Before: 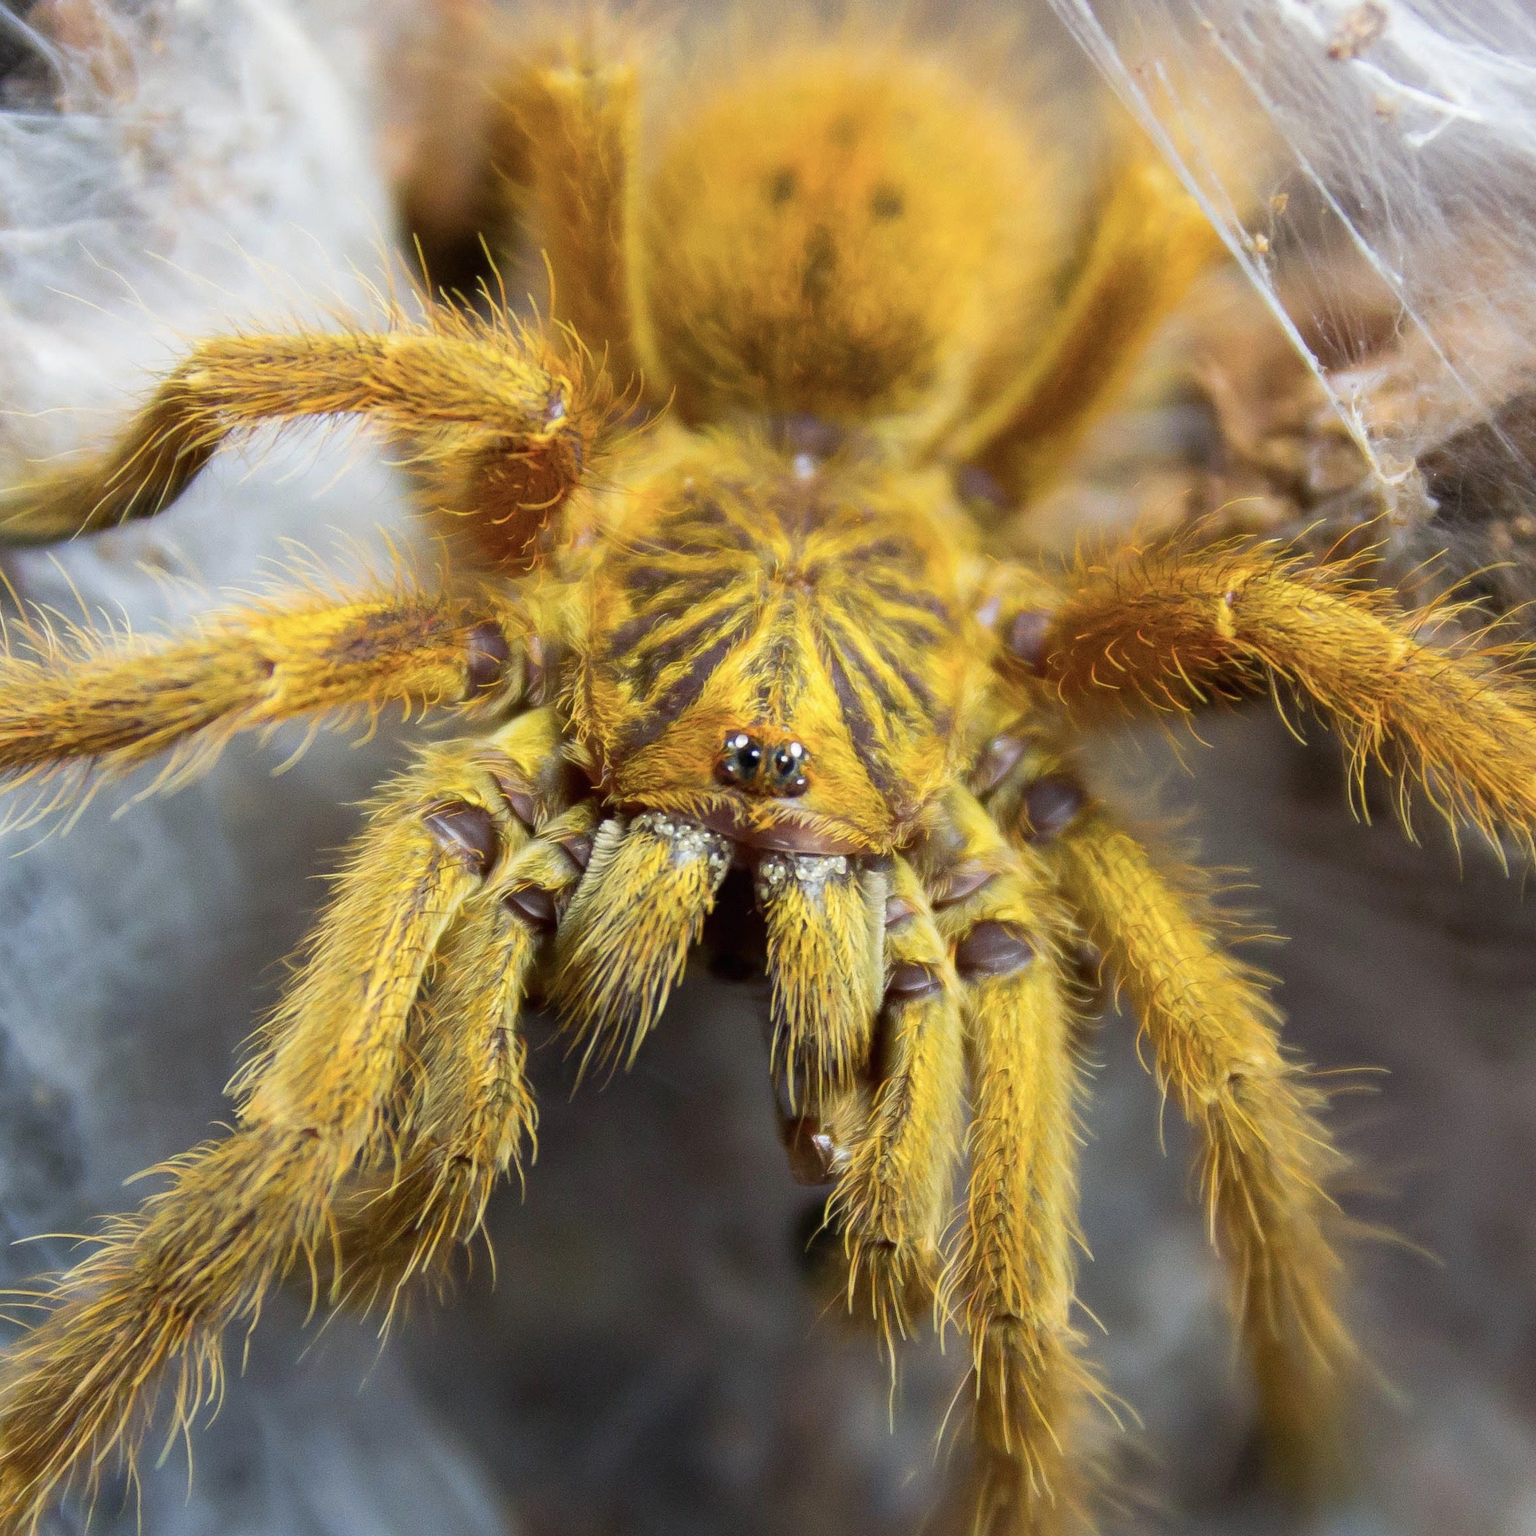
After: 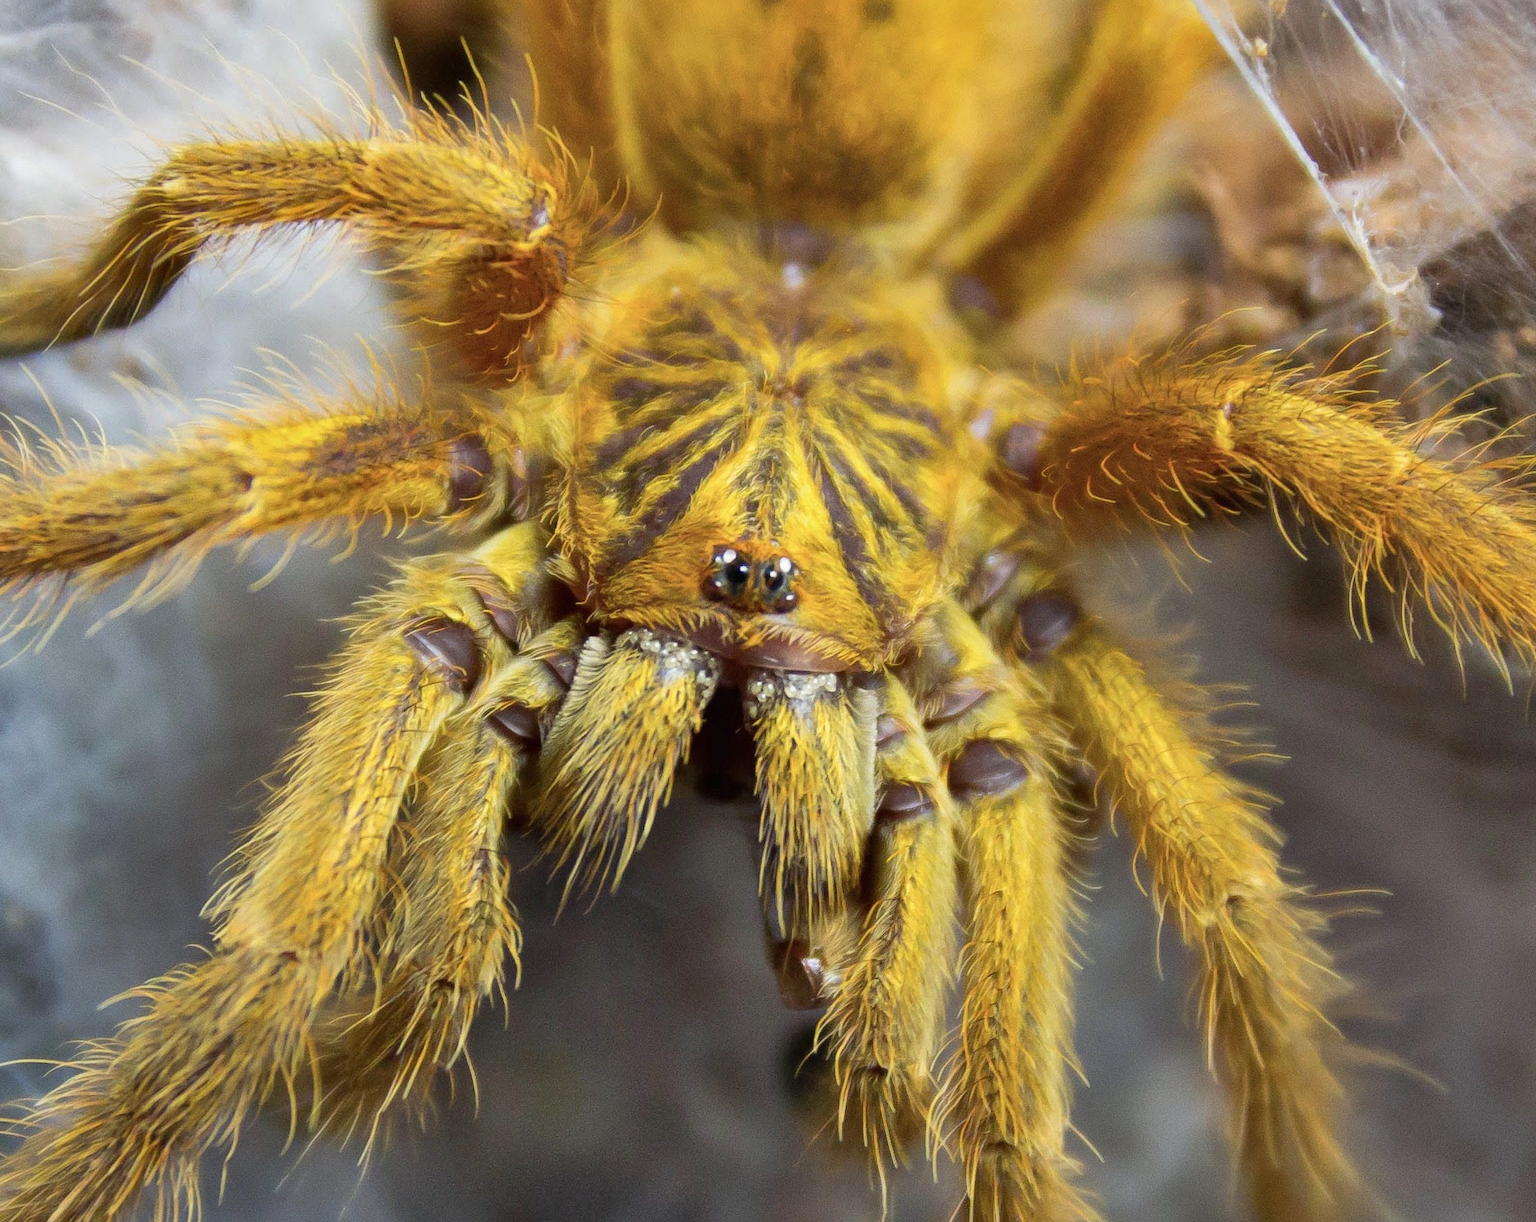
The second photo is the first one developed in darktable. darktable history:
shadows and highlights: low approximation 0.01, soften with gaussian
crop and rotate: left 1.814%, top 12.818%, right 0.25%, bottom 9.225%
